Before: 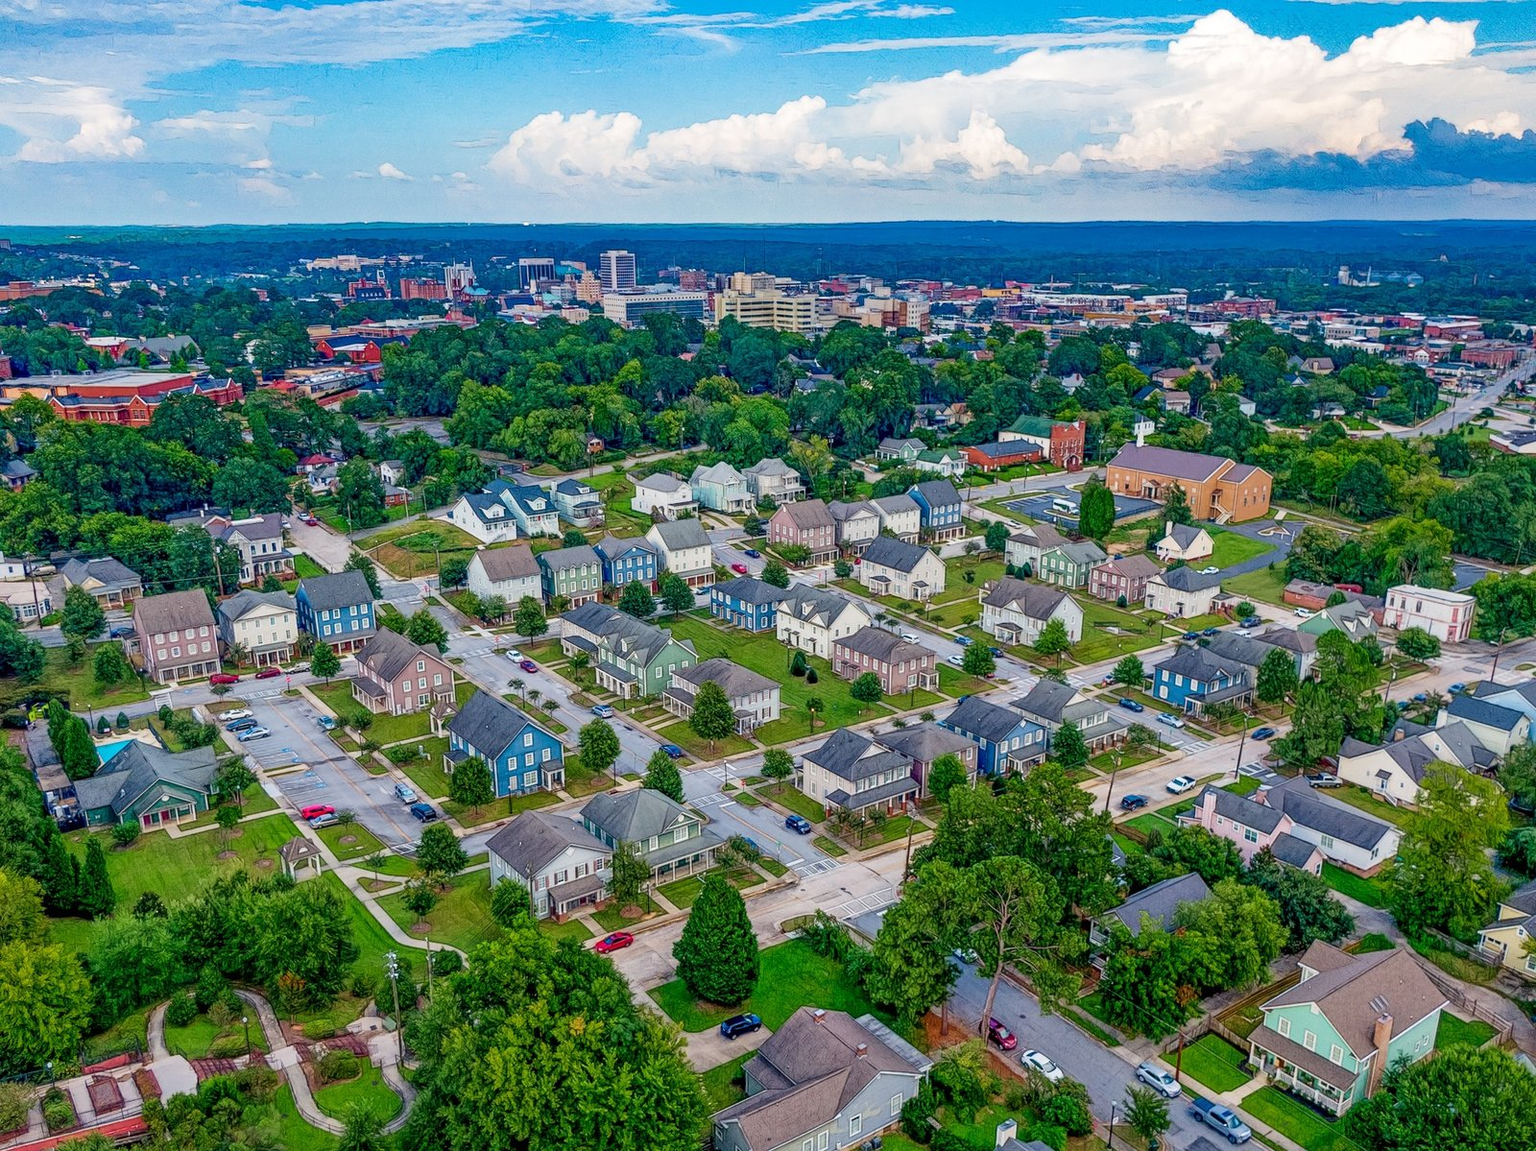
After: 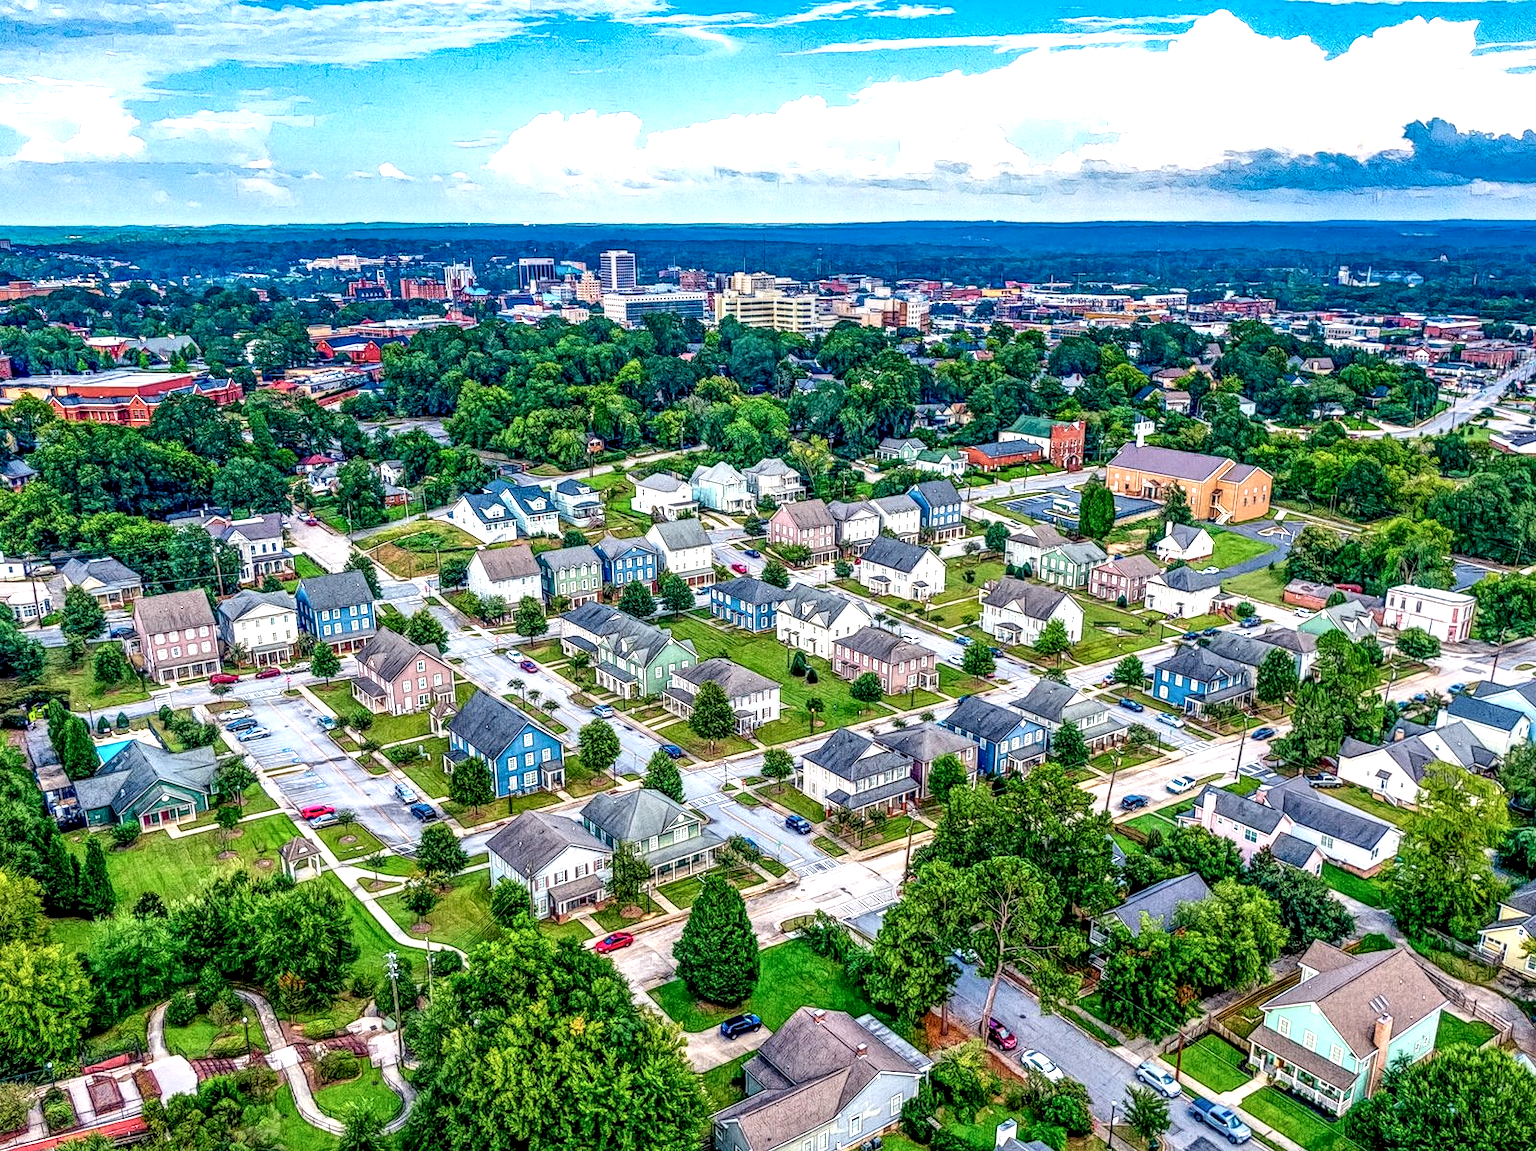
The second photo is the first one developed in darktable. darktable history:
exposure: exposure 0.667 EV, compensate highlight preservation false
local contrast: highlights 2%, shadows 6%, detail 182%
